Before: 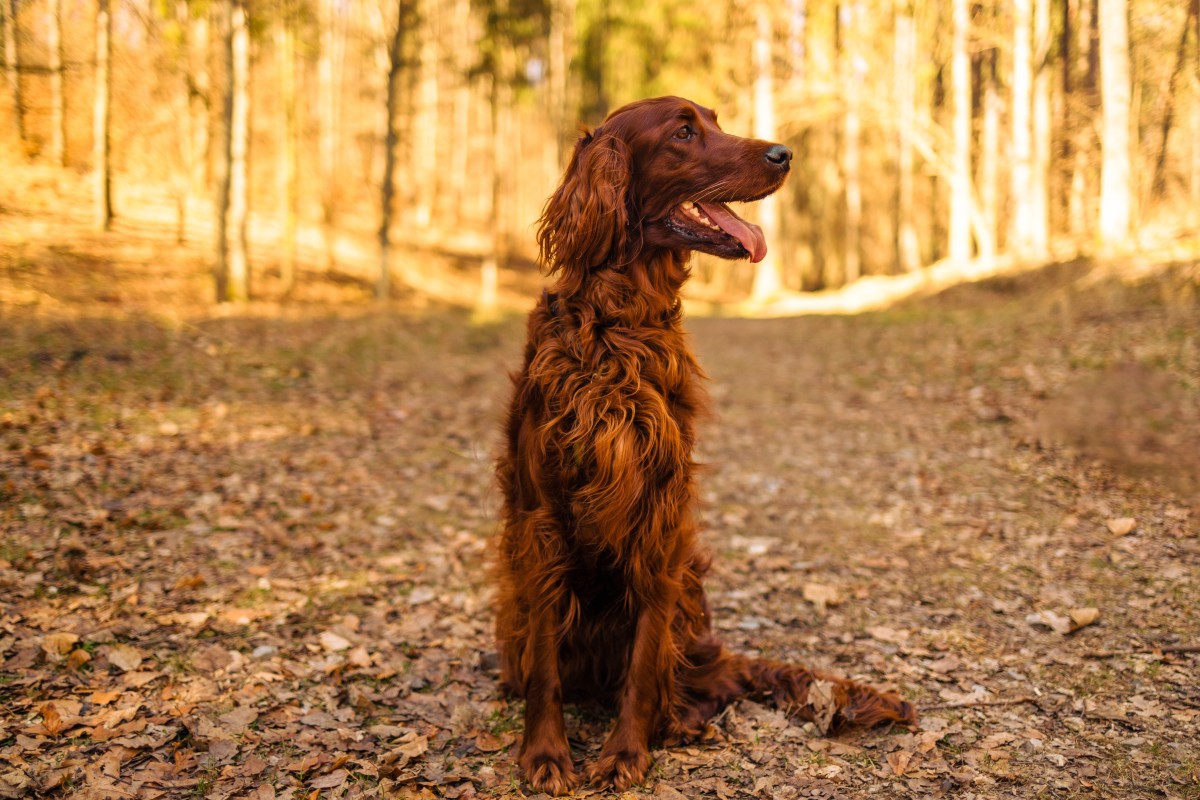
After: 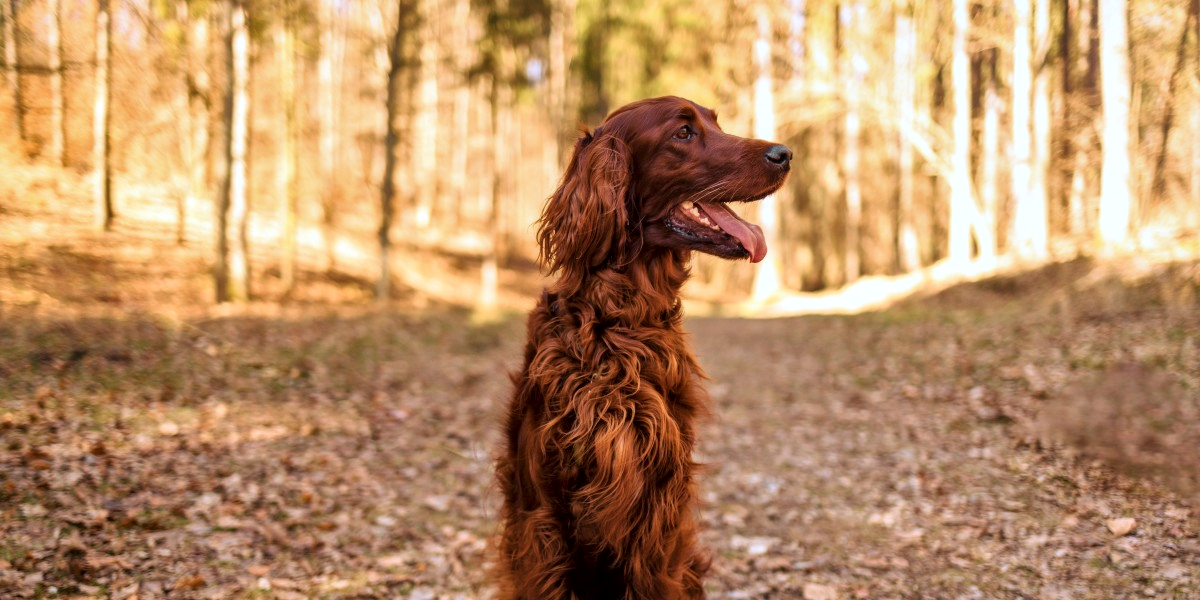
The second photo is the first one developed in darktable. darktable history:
color correction: highlights a* -2.24, highlights b* -18.1
local contrast: mode bilateral grid, contrast 20, coarseness 50, detail 144%, midtone range 0.2
crop: bottom 24.967%
